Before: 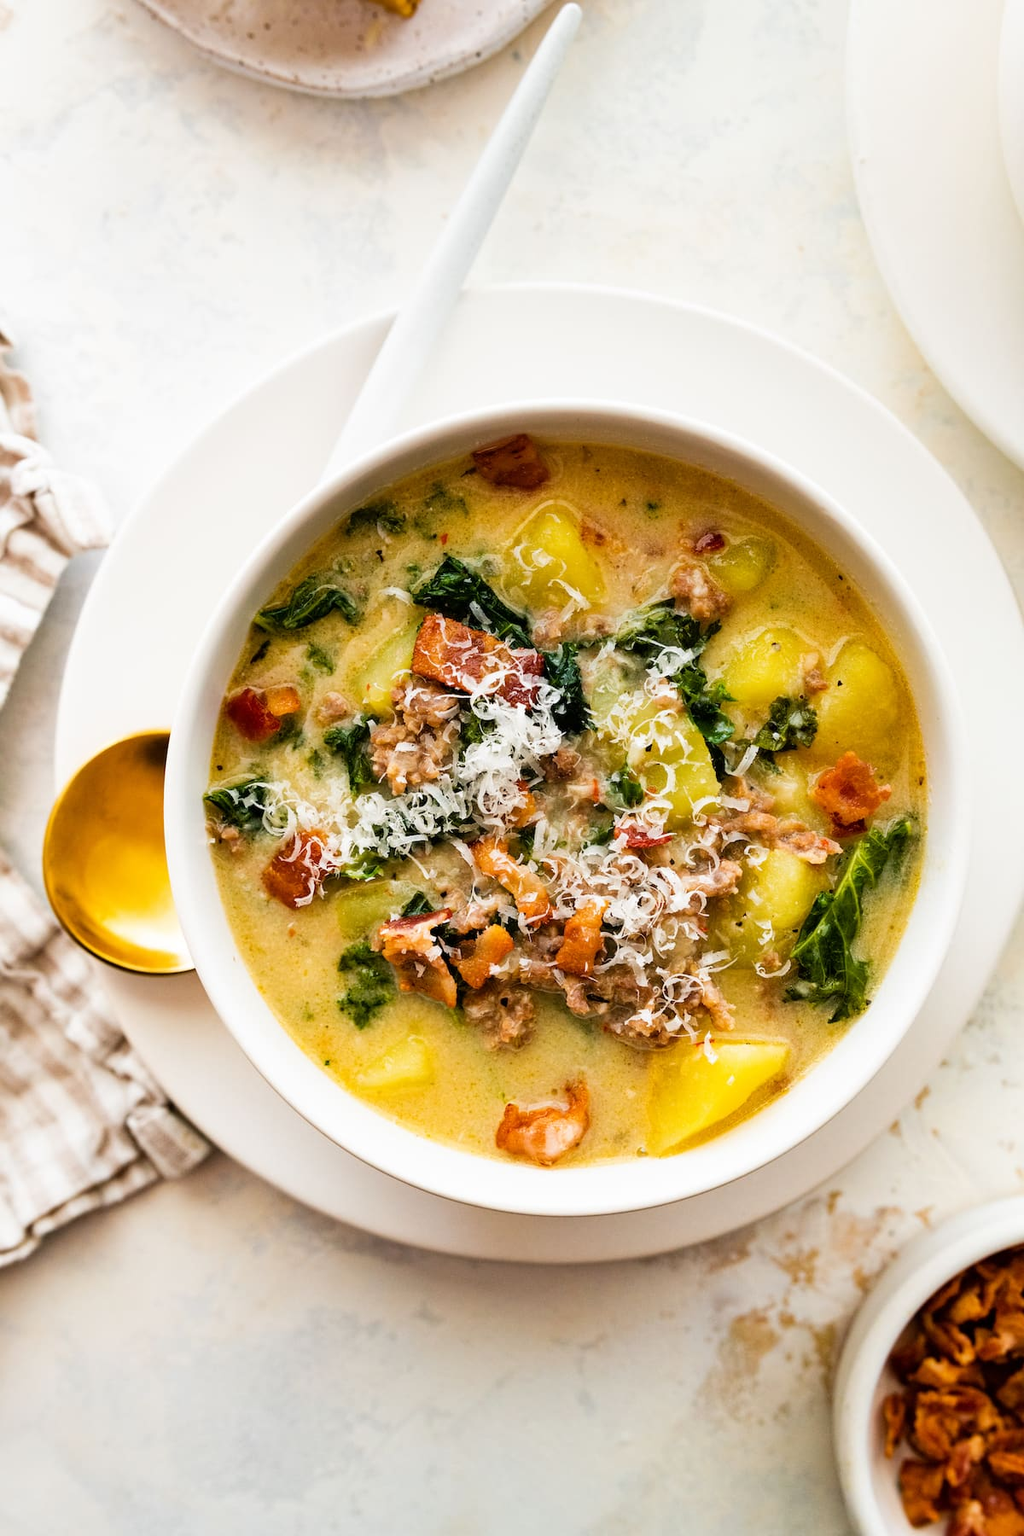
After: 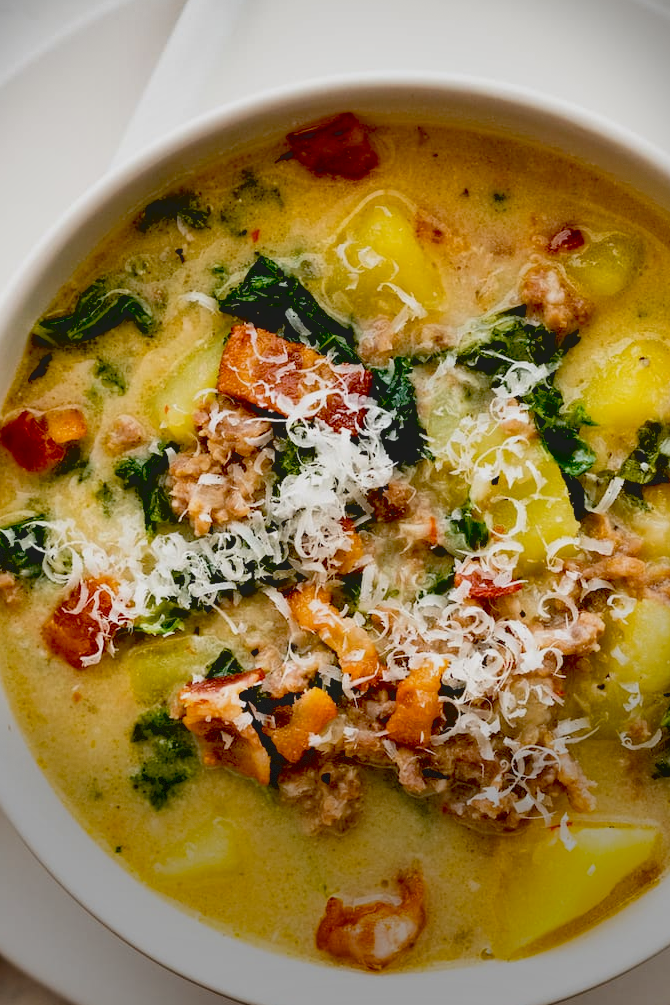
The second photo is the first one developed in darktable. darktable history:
exposure: black level correction 0.029, exposure -0.073 EV, compensate highlight preservation false
vignetting: fall-off start 68.33%, fall-off radius 30%, saturation 0.042, center (-0.066, -0.311), width/height ratio 0.992, shape 0.85, dithering 8-bit output
contrast brightness saturation: contrast -0.15, brightness 0.05, saturation -0.12
crop and rotate: left 22.13%, top 22.054%, right 22.026%, bottom 22.102%
shadows and highlights: radius 118.69, shadows 42.21, highlights -61.56, soften with gaussian
